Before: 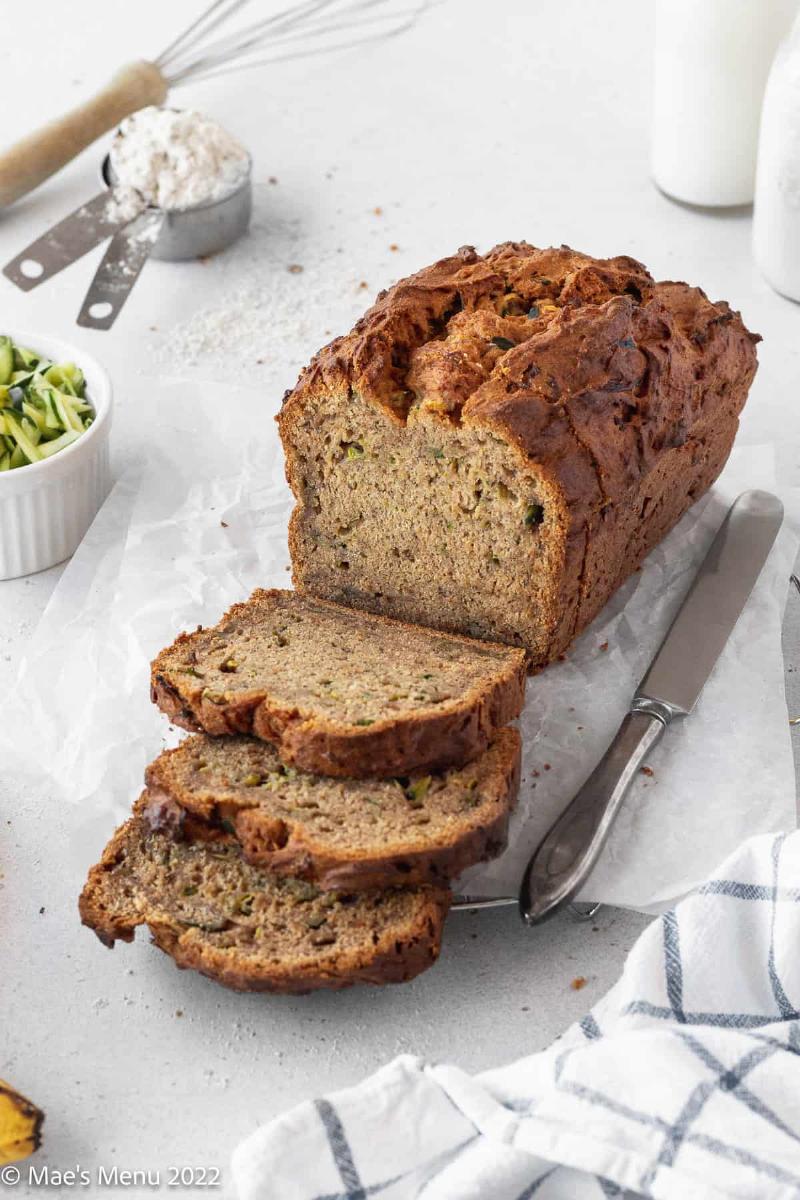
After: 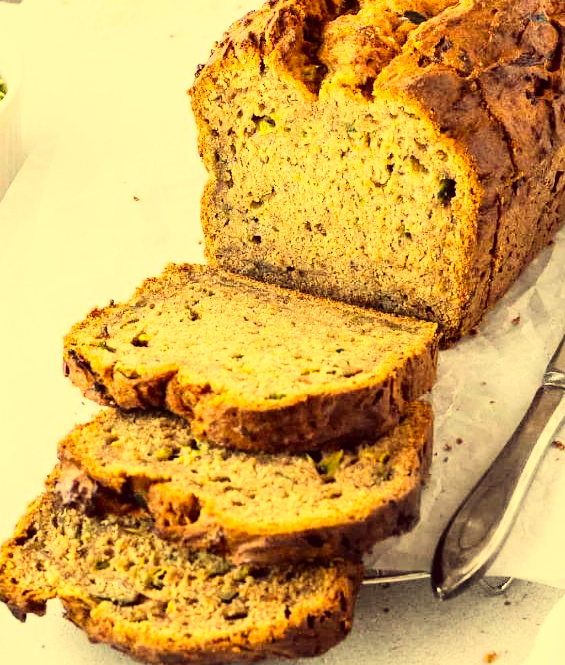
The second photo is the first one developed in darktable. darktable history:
tone equalizer: -8 EV -0.001 EV, -7 EV 0.004 EV, -6 EV -0.028 EV, -5 EV 0.018 EV, -4 EV -0.019 EV, -3 EV 0.021 EV, -2 EV -0.057 EV, -1 EV -0.288 EV, +0 EV -0.611 EV, edges refinement/feathering 500, mask exposure compensation -1.57 EV, preserve details no
base curve: curves: ch0 [(0, 0) (0.007, 0.004) (0.027, 0.03) (0.046, 0.07) (0.207, 0.54) (0.442, 0.872) (0.673, 0.972) (1, 1)]
crop: left 11.099%, top 27.18%, right 18.25%, bottom 17.008%
color correction: highlights a* -0.352, highlights b* 39.85, shadows a* 9.33, shadows b* -0.197
